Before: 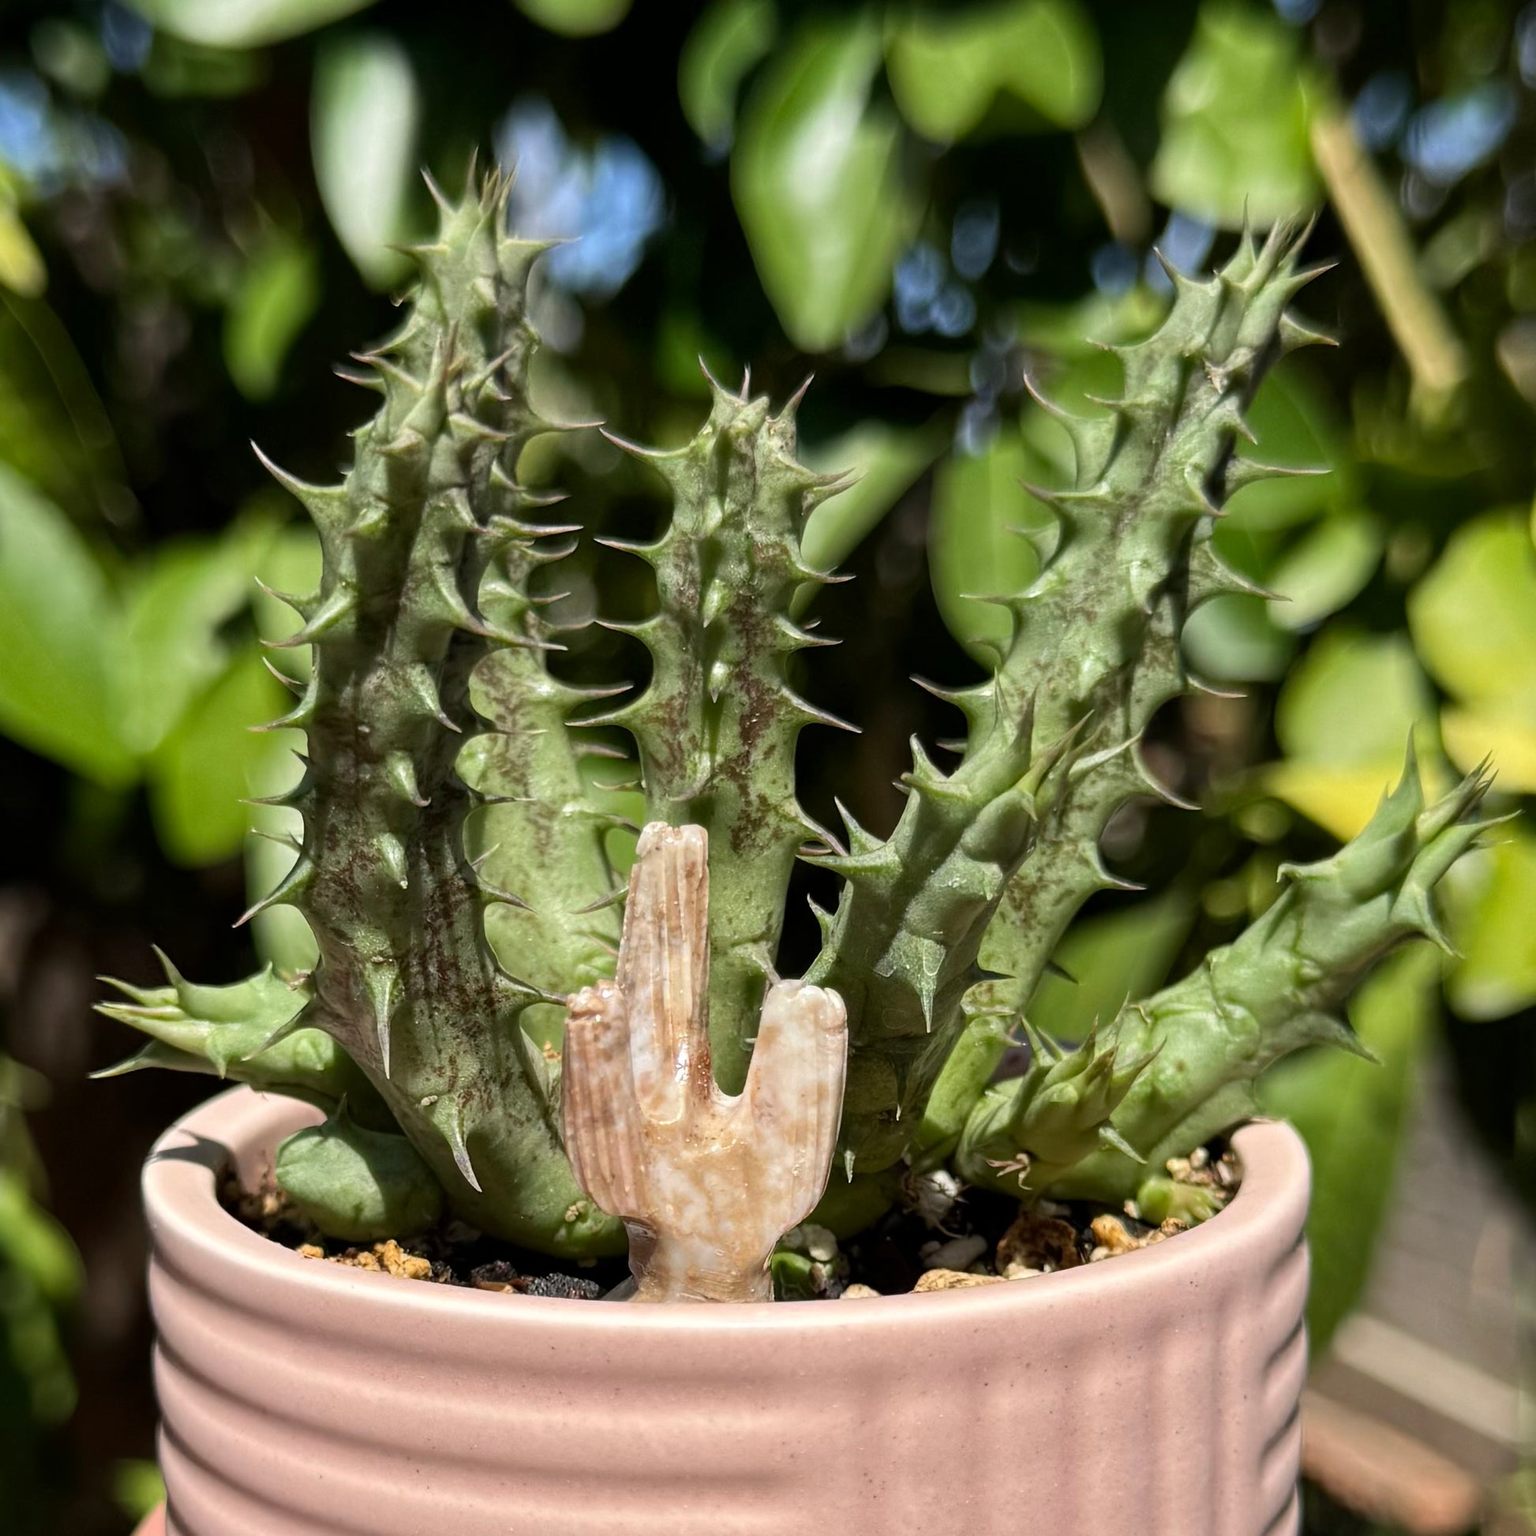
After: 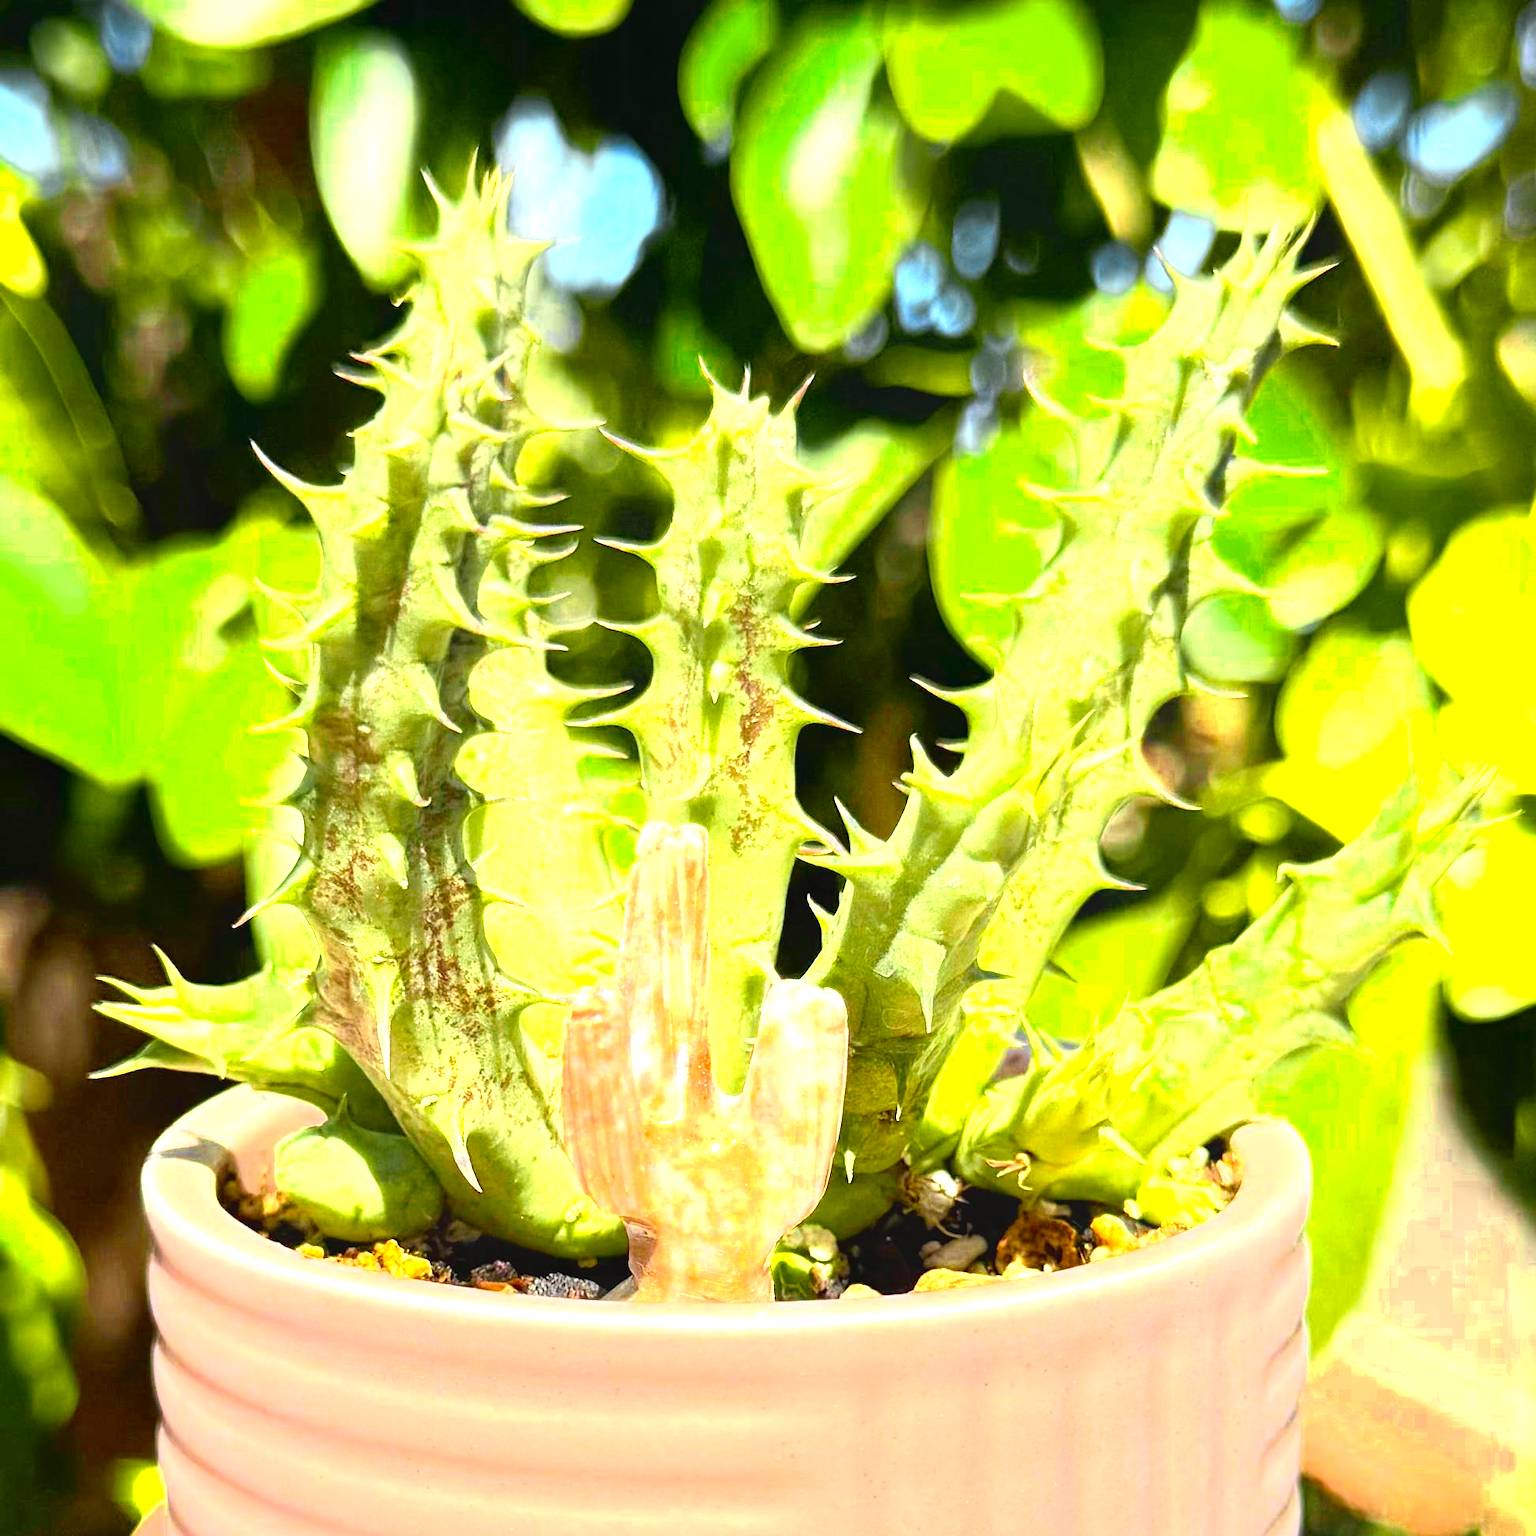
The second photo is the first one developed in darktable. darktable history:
tone curve: curves: ch0 [(0, 0.005) (0.103, 0.097) (0.18, 0.22) (0.4, 0.485) (0.5, 0.612) (0.668, 0.787) (0.823, 0.894) (1, 0.971)]; ch1 [(0, 0) (0.172, 0.123) (0.324, 0.253) (0.396, 0.388) (0.478, 0.461) (0.499, 0.498) (0.522, 0.528) (0.618, 0.649) (0.753, 0.821) (1, 1)]; ch2 [(0, 0) (0.411, 0.424) (0.496, 0.501) (0.515, 0.514) (0.555, 0.585) (0.641, 0.69) (1, 1)], color space Lab, independent channels, preserve colors none
color zones: curves: ch0 [(0, 0.485) (0.178, 0.476) (0.261, 0.623) (0.411, 0.403) (0.708, 0.603) (0.934, 0.412)]; ch1 [(0.003, 0.485) (0.149, 0.496) (0.229, 0.584) (0.326, 0.551) (0.484, 0.262) (0.757, 0.643)]
color balance rgb: perceptual saturation grading › global saturation 25%, global vibrance 20%
exposure: black level correction 0, exposure 1.675 EV, compensate exposure bias true, compensate highlight preservation false
contrast equalizer: y [[0.439, 0.44, 0.442, 0.457, 0.493, 0.498], [0.5 ×6], [0.5 ×6], [0 ×6], [0 ×6]]
